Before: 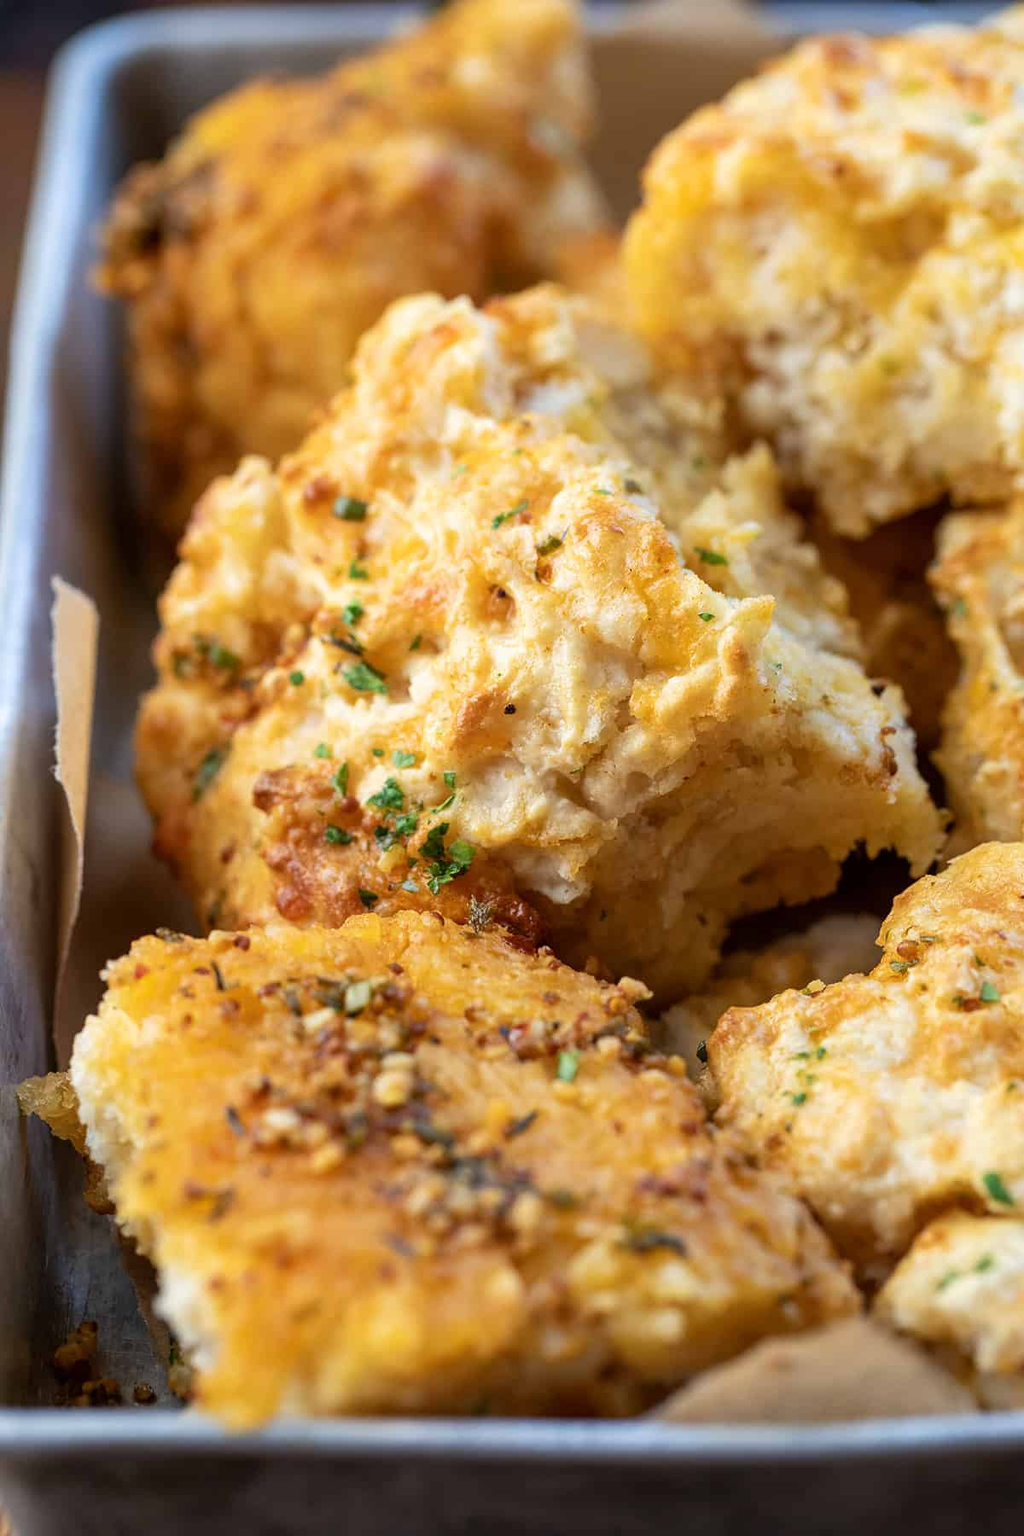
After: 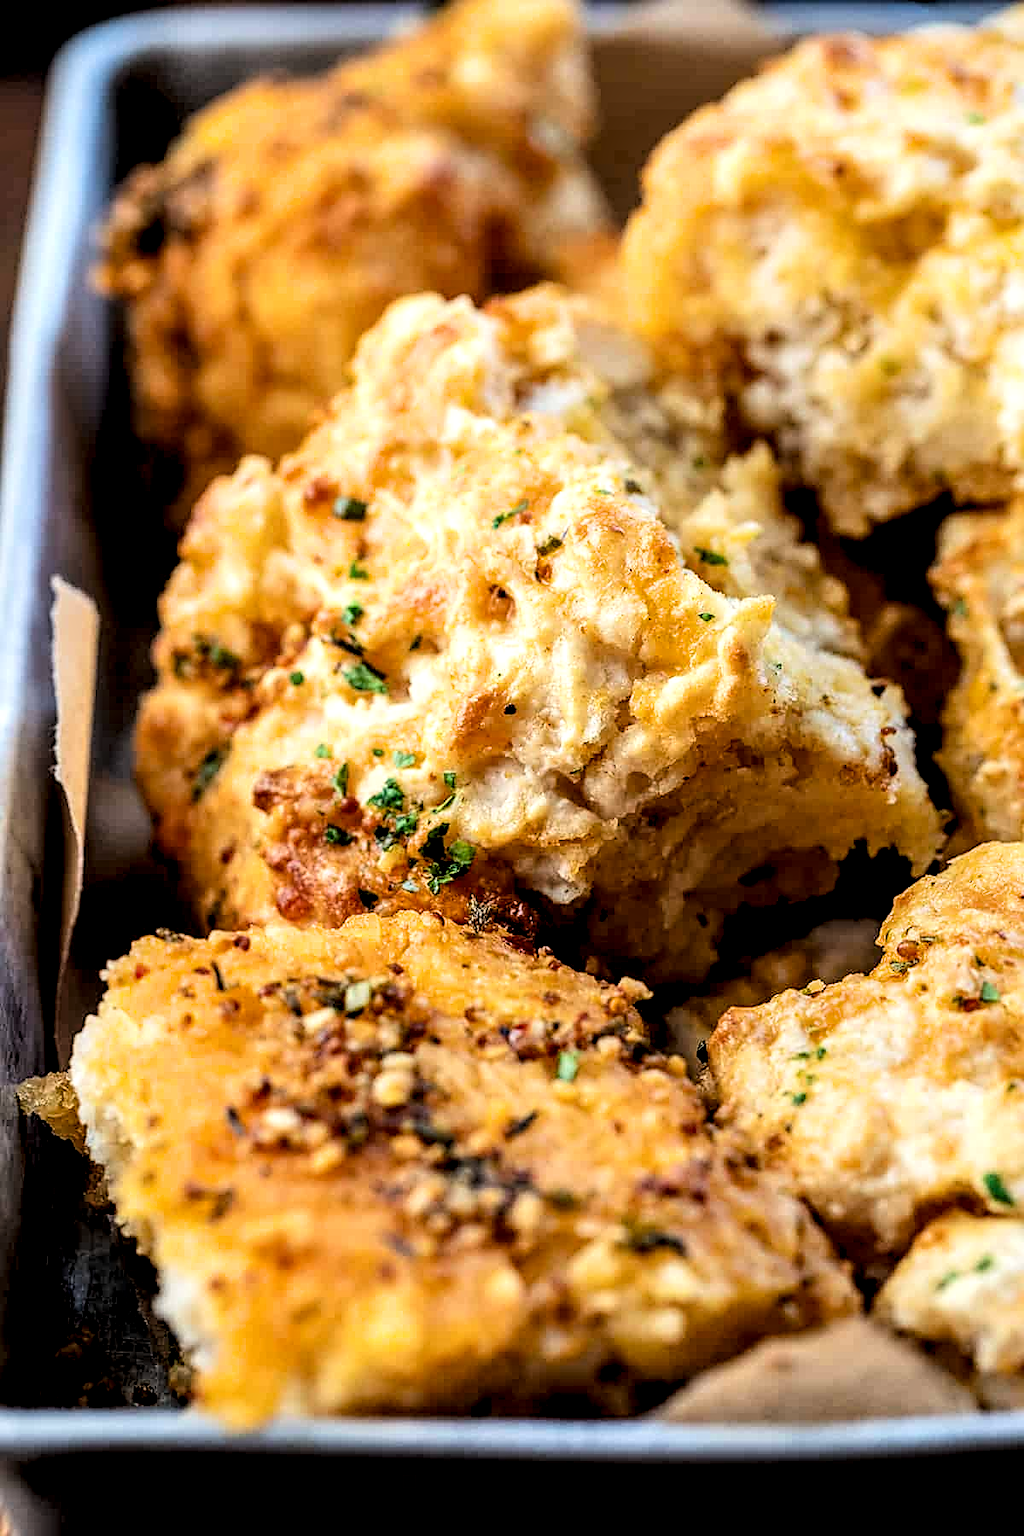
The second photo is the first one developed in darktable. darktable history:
filmic rgb: black relative exposure -3.99 EV, white relative exposure 2.99 EV, hardness 3, contrast 1.483, iterations of high-quality reconstruction 0
local contrast: highlights 60%, shadows 62%, detail 160%
sharpen: on, module defaults
